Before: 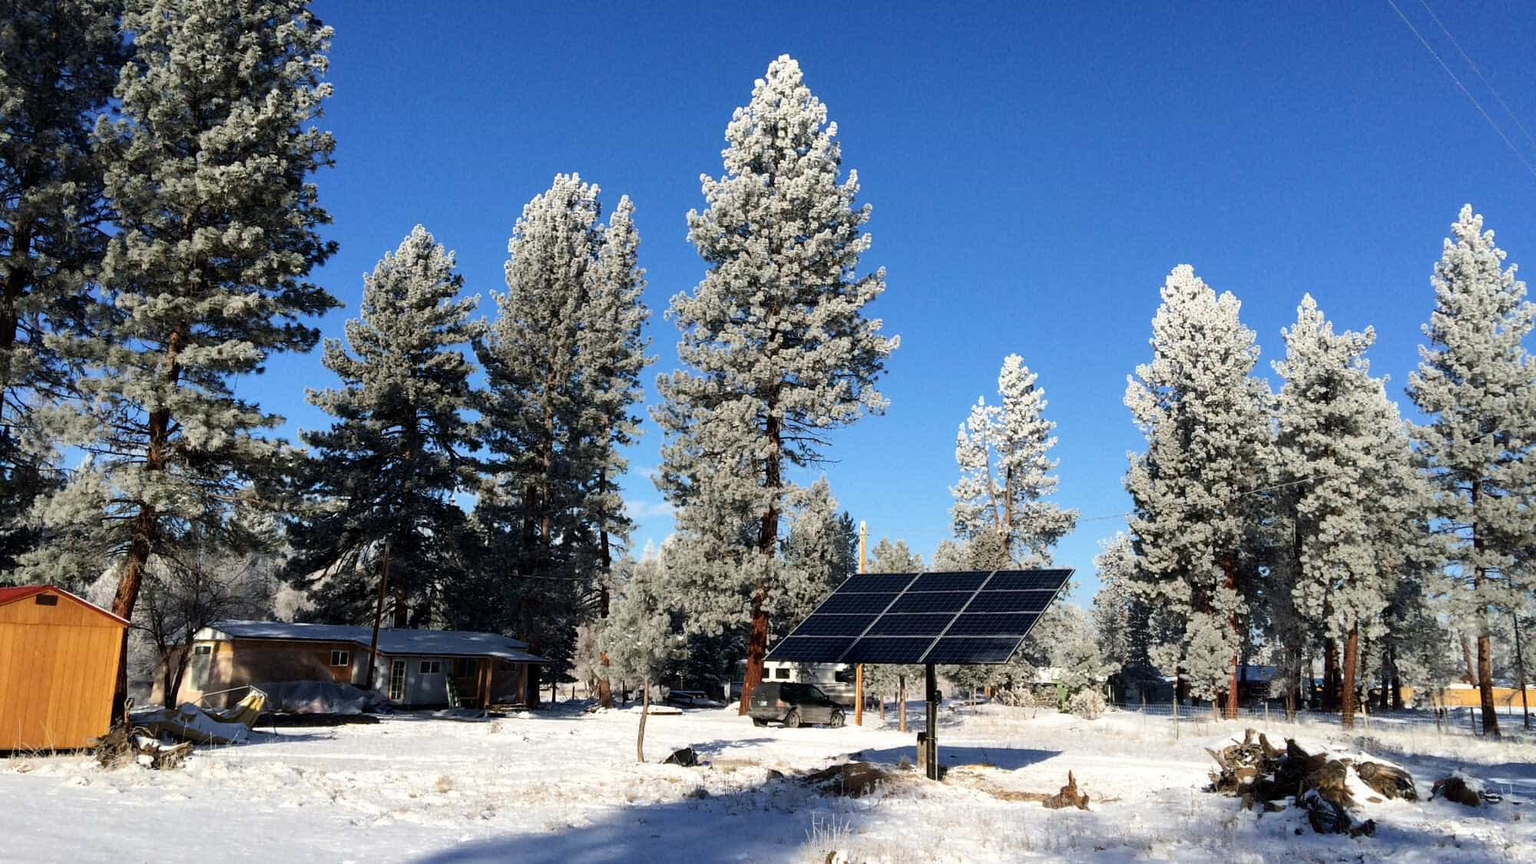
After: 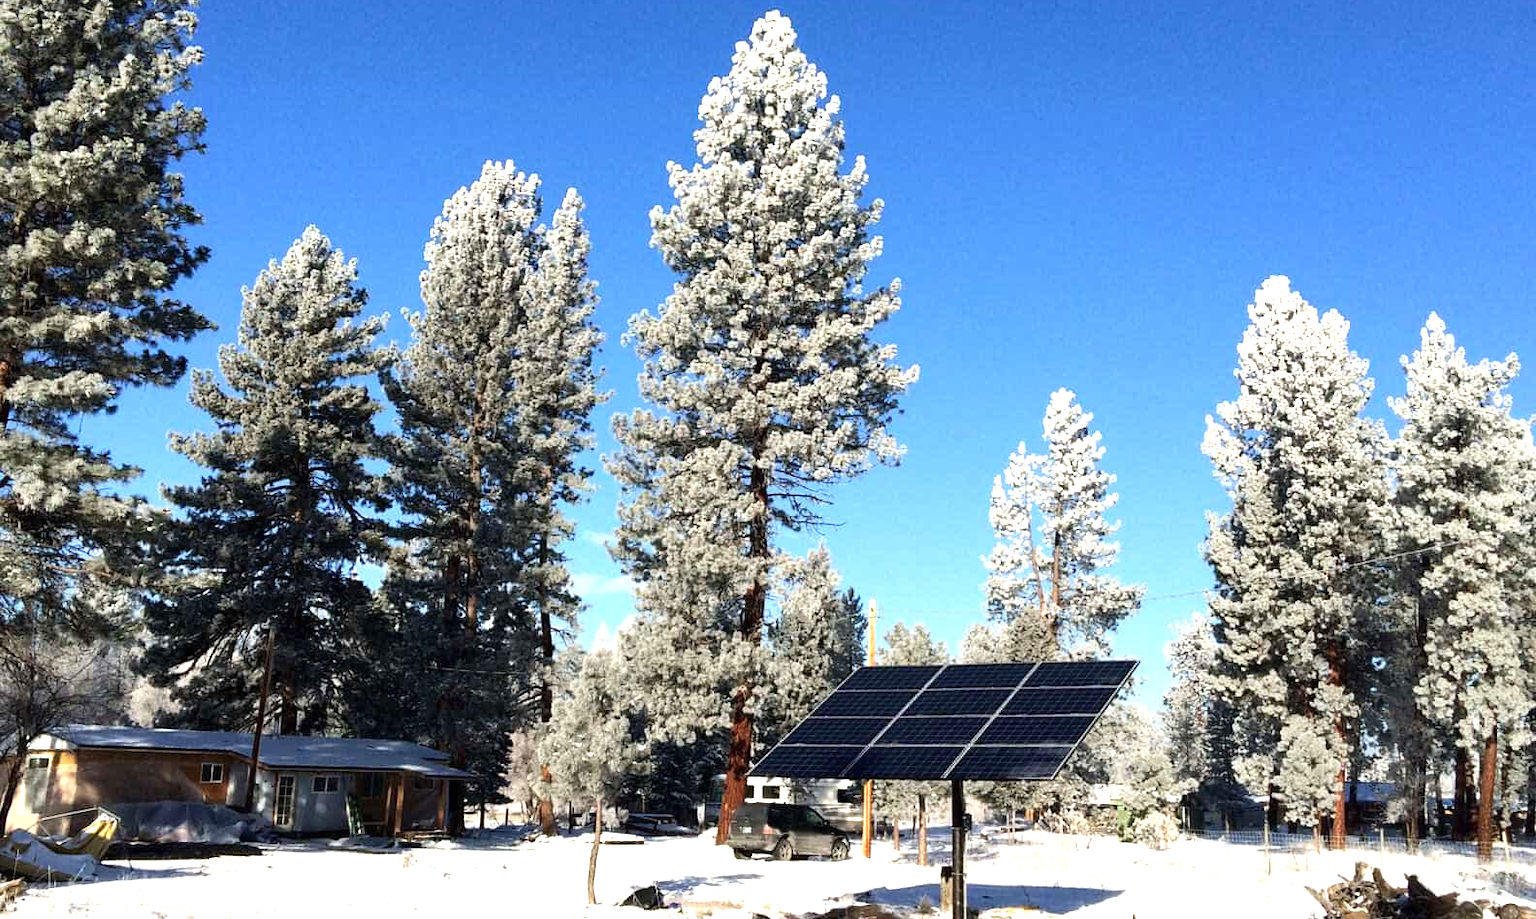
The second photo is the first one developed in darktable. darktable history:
crop: left 11.225%, top 5.381%, right 9.565%, bottom 10.314%
exposure: black level correction 0, exposure 0.7 EV, compensate exposure bias true, compensate highlight preservation false
